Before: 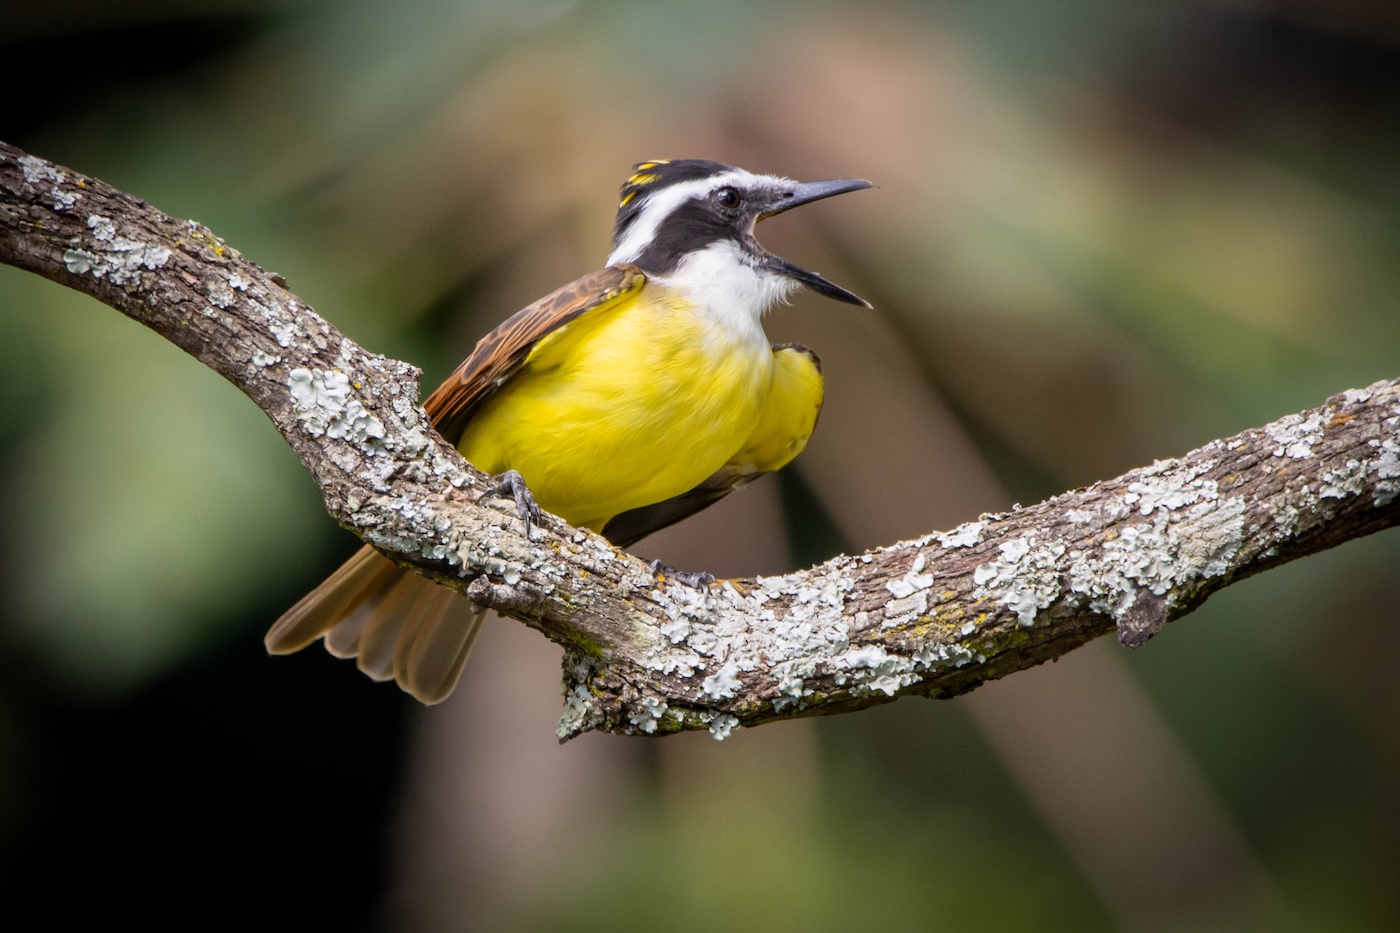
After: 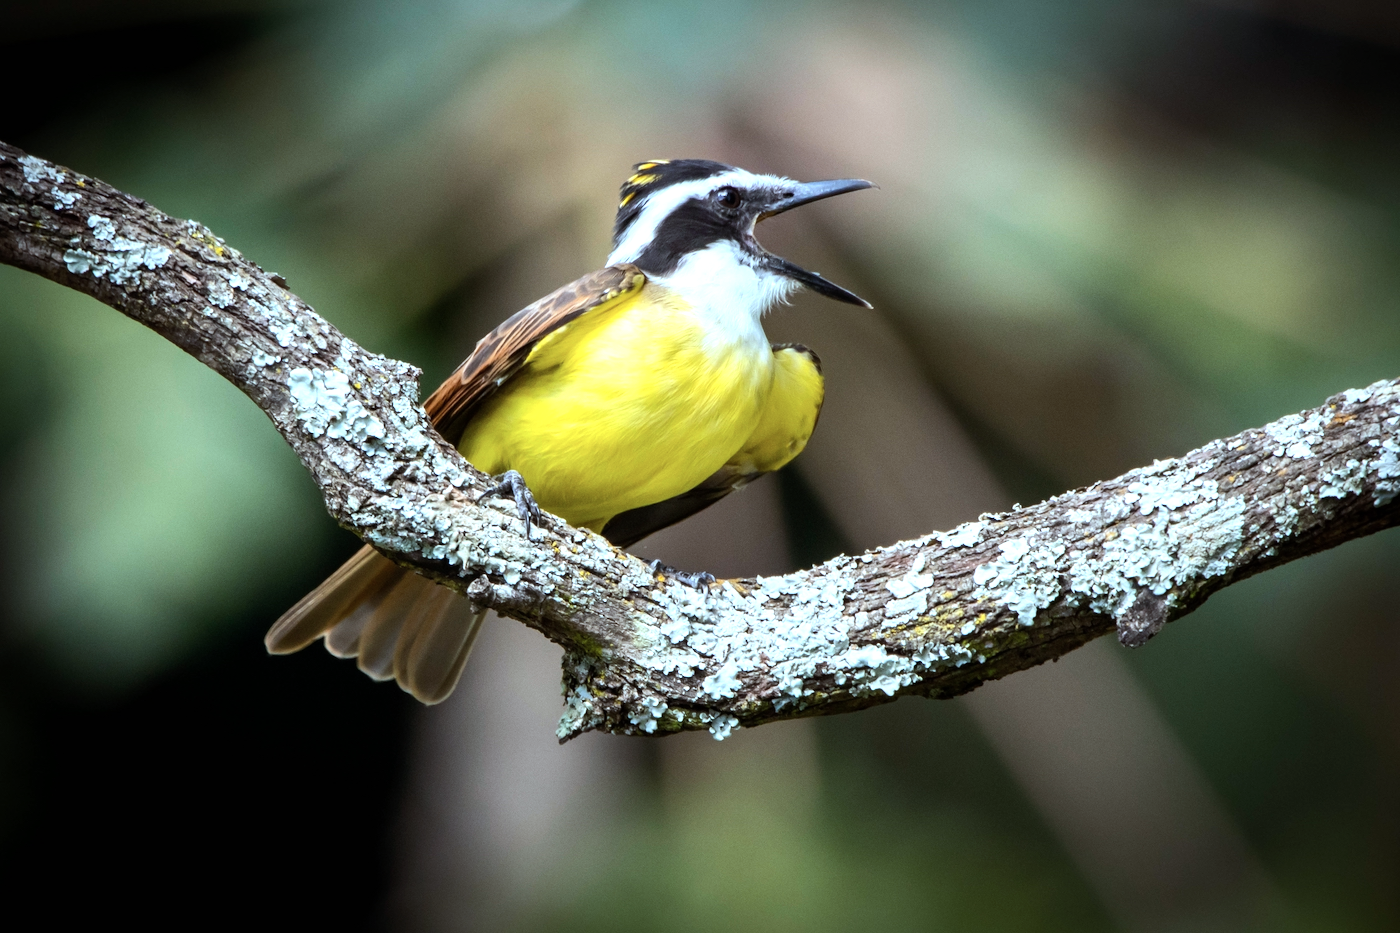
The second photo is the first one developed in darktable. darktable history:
tone equalizer: -8 EV -0.75 EV, -7 EV -0.7 EV, -6 EV -0.6 EV, -5 EV -0.4 EV, -3 EV 0.4 EV, -2 EV 0.6 EV, -1 EV 0.7 EV, +0 EV 0.75 EV, edges refinement/feathering 500, mask exposure compensation -1.57 EV, preserve details no
color correction: highlights a* -11.71, highlights b* -15.58
